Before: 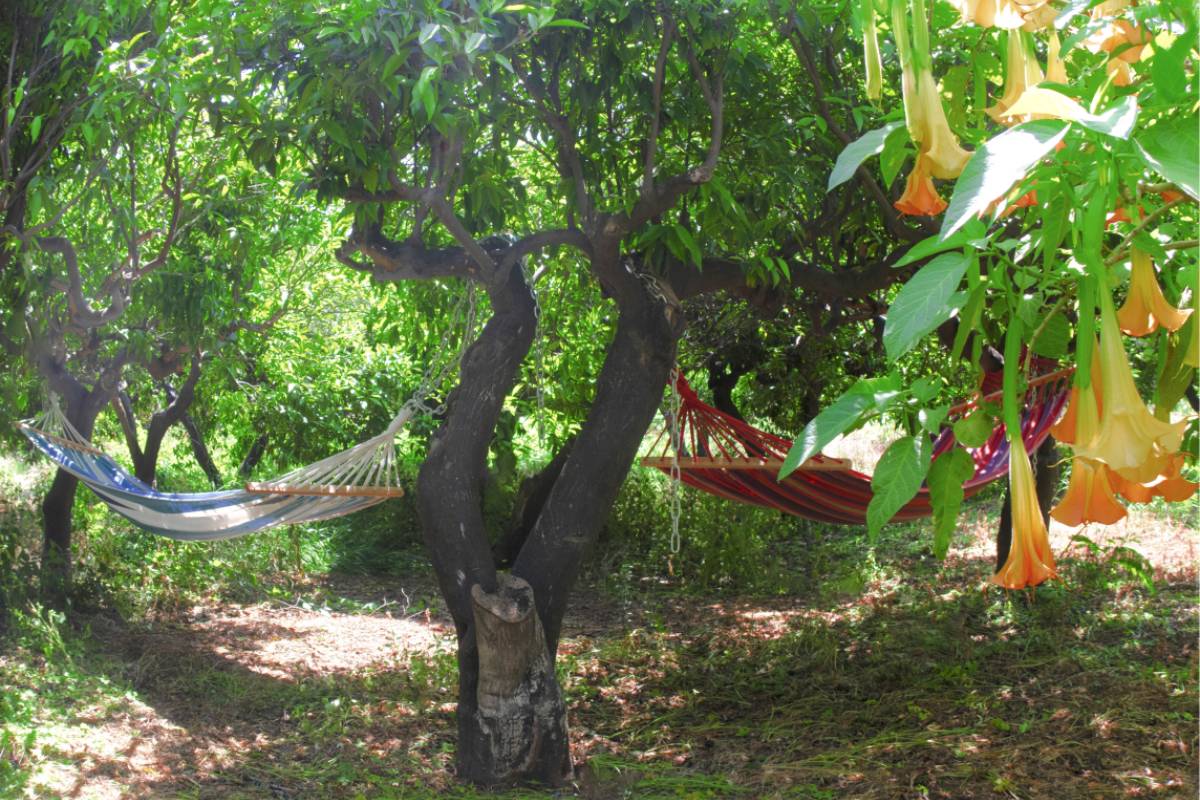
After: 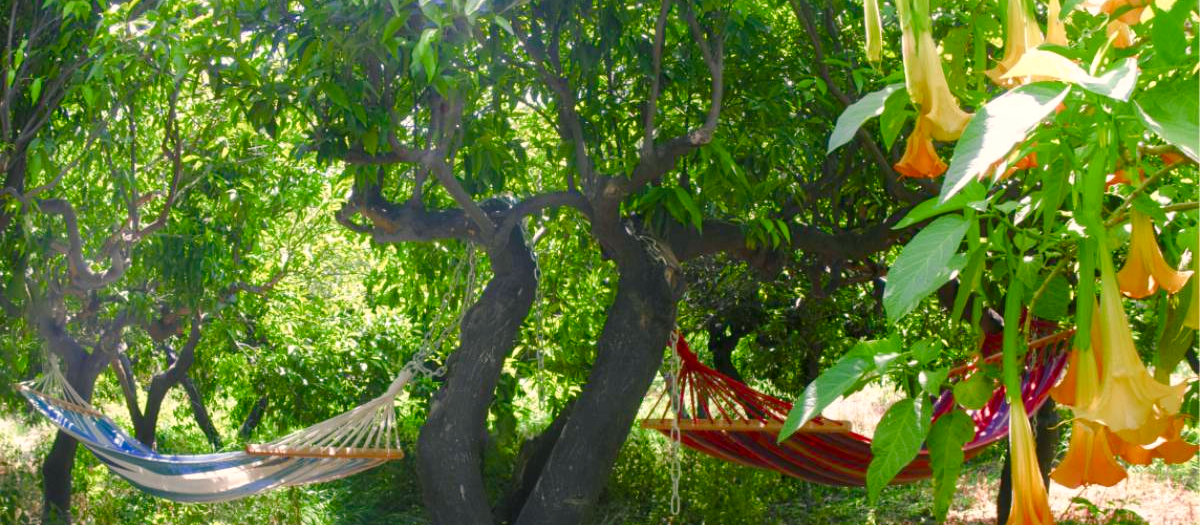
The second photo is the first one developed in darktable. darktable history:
color balance rgb: shadows lift › chroma 2.011%, shadows lift › hue 186.19°, highlights gain › chroma 3.01%, highlights gain › hue 60.1°, perceptual saturation grading › global saturation 20%, perceptual saturation grading › highlights -24.902%, perceptual saturation grading › shadows 49.791%, global vibrance 11.189%
crop and rotate: top 4.806%, bottom 29.547%
local contrast: mode bilateral grid, contrast 19, coarseness 49, detail 119%, midtone range 0.2
